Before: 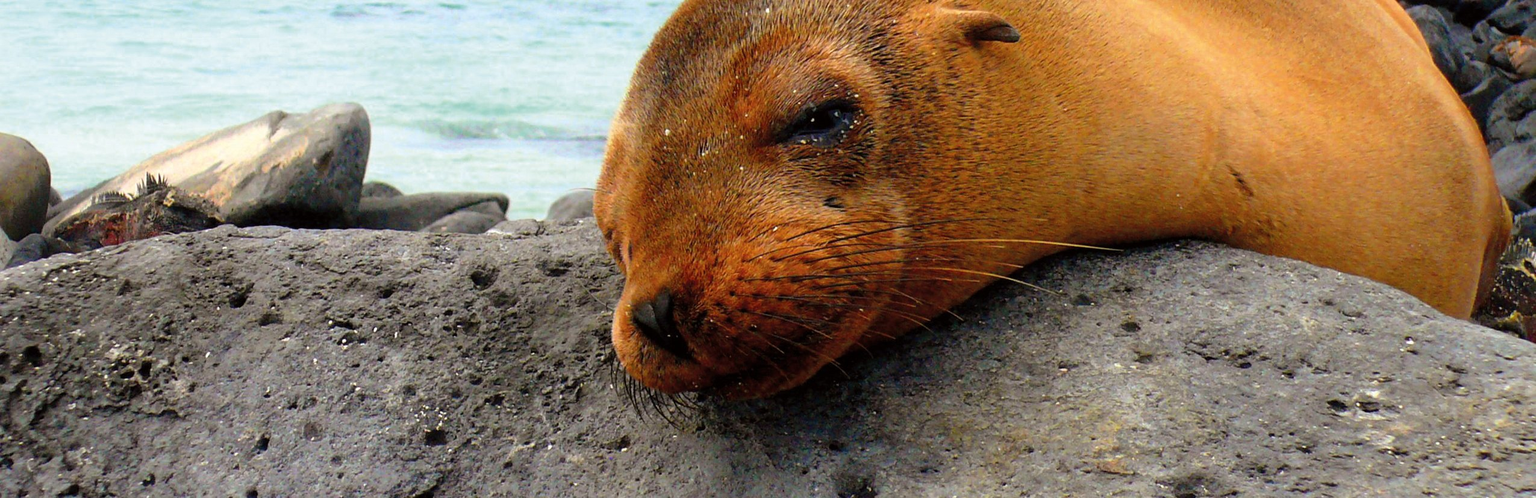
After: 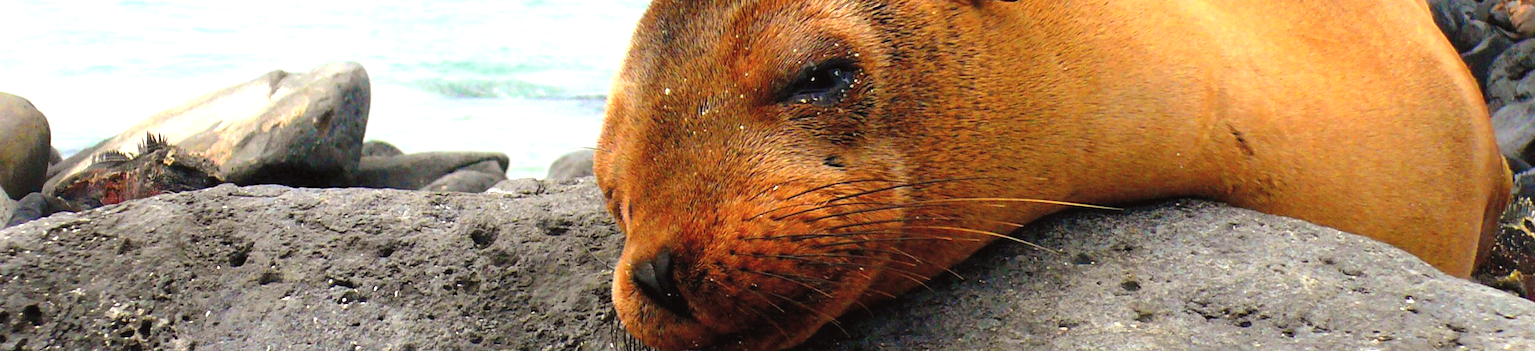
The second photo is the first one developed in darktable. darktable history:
crop and rotate: top 8.293%, bottom 20.996%
exposure: black level correction -0.002, exposure 0.54 EV, compensate highlight preservation false
white balance: red 1.009, blue 0.985
